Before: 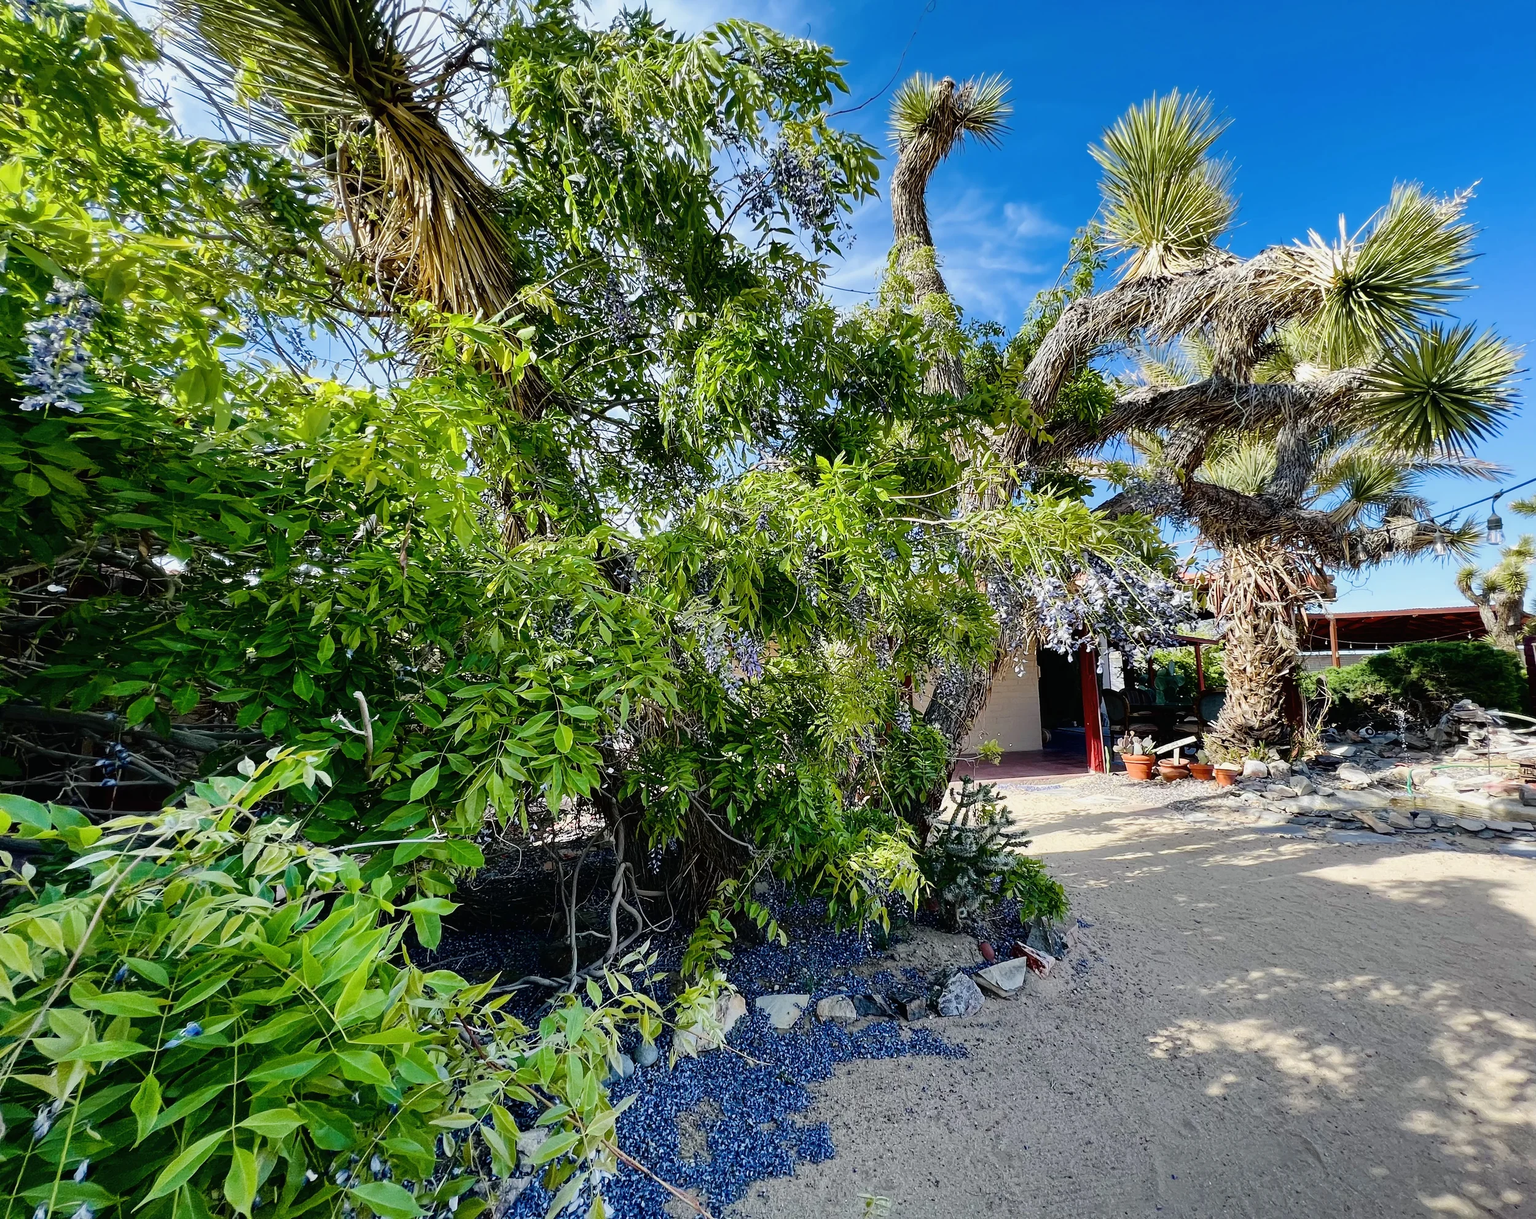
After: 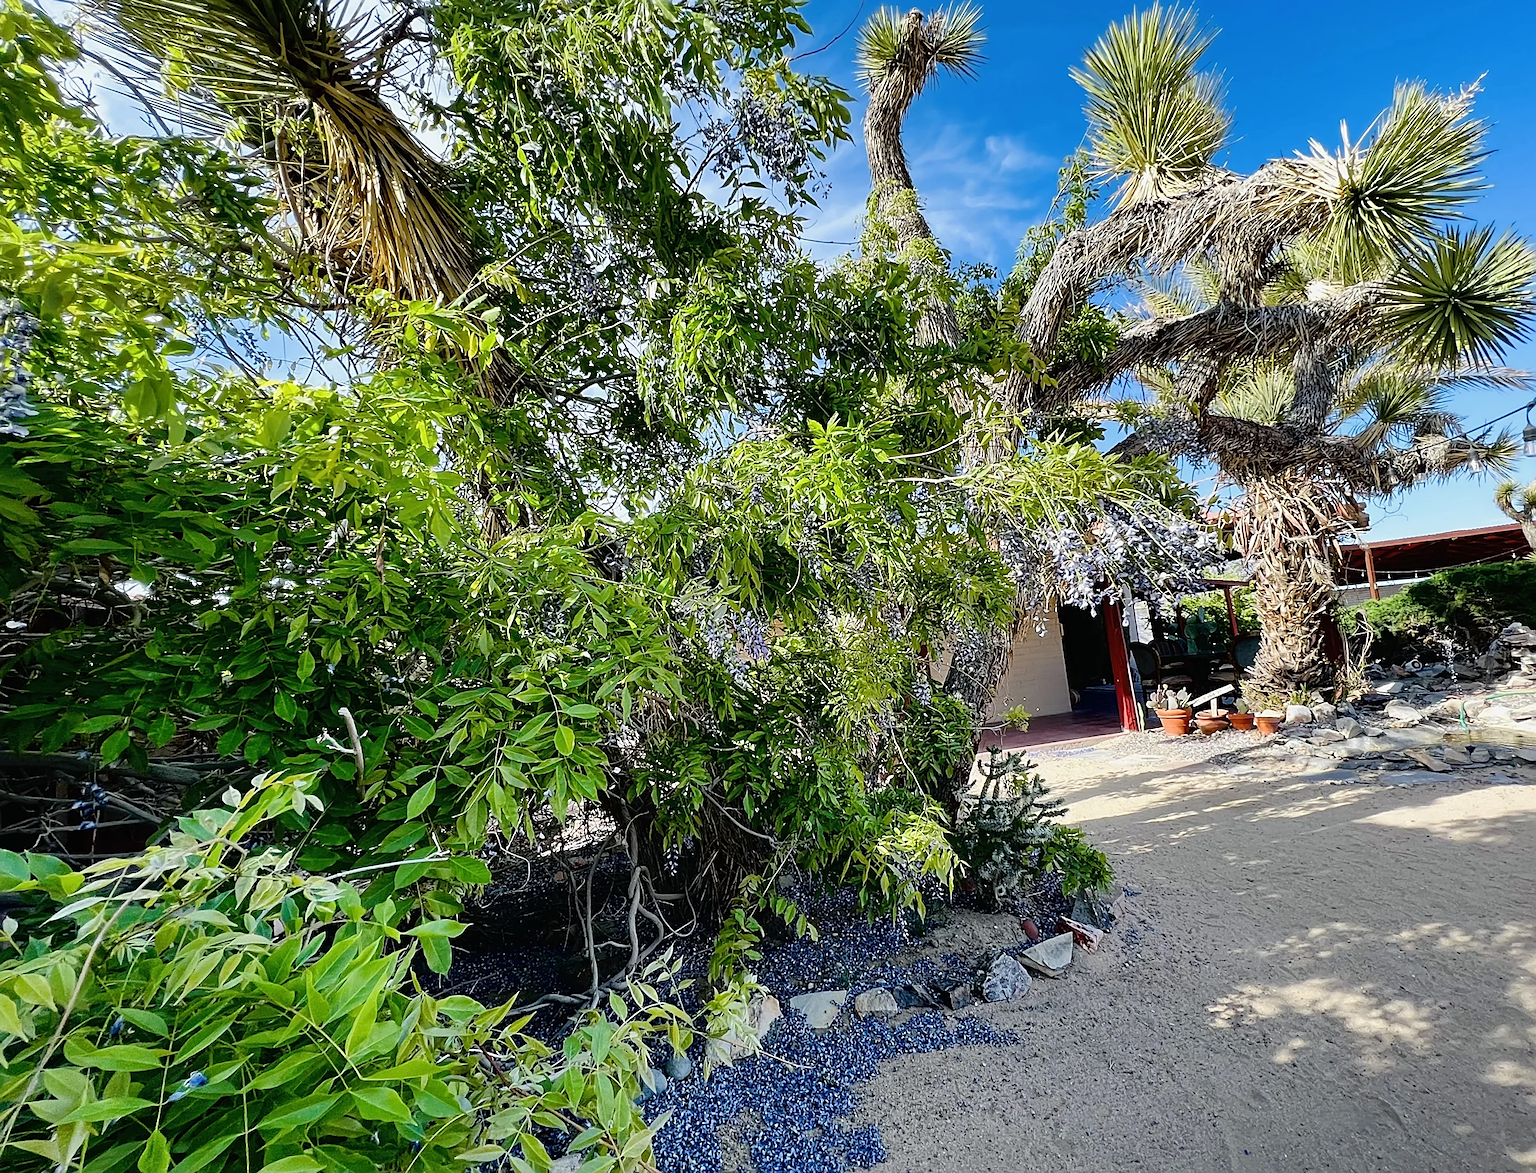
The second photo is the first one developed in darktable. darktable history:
sharpen: on, module defaults
rotate and perspective: rotation -4.57°, crop left 0.054, crop right 0.944, crop top 0.087, crop bottom 0.914
